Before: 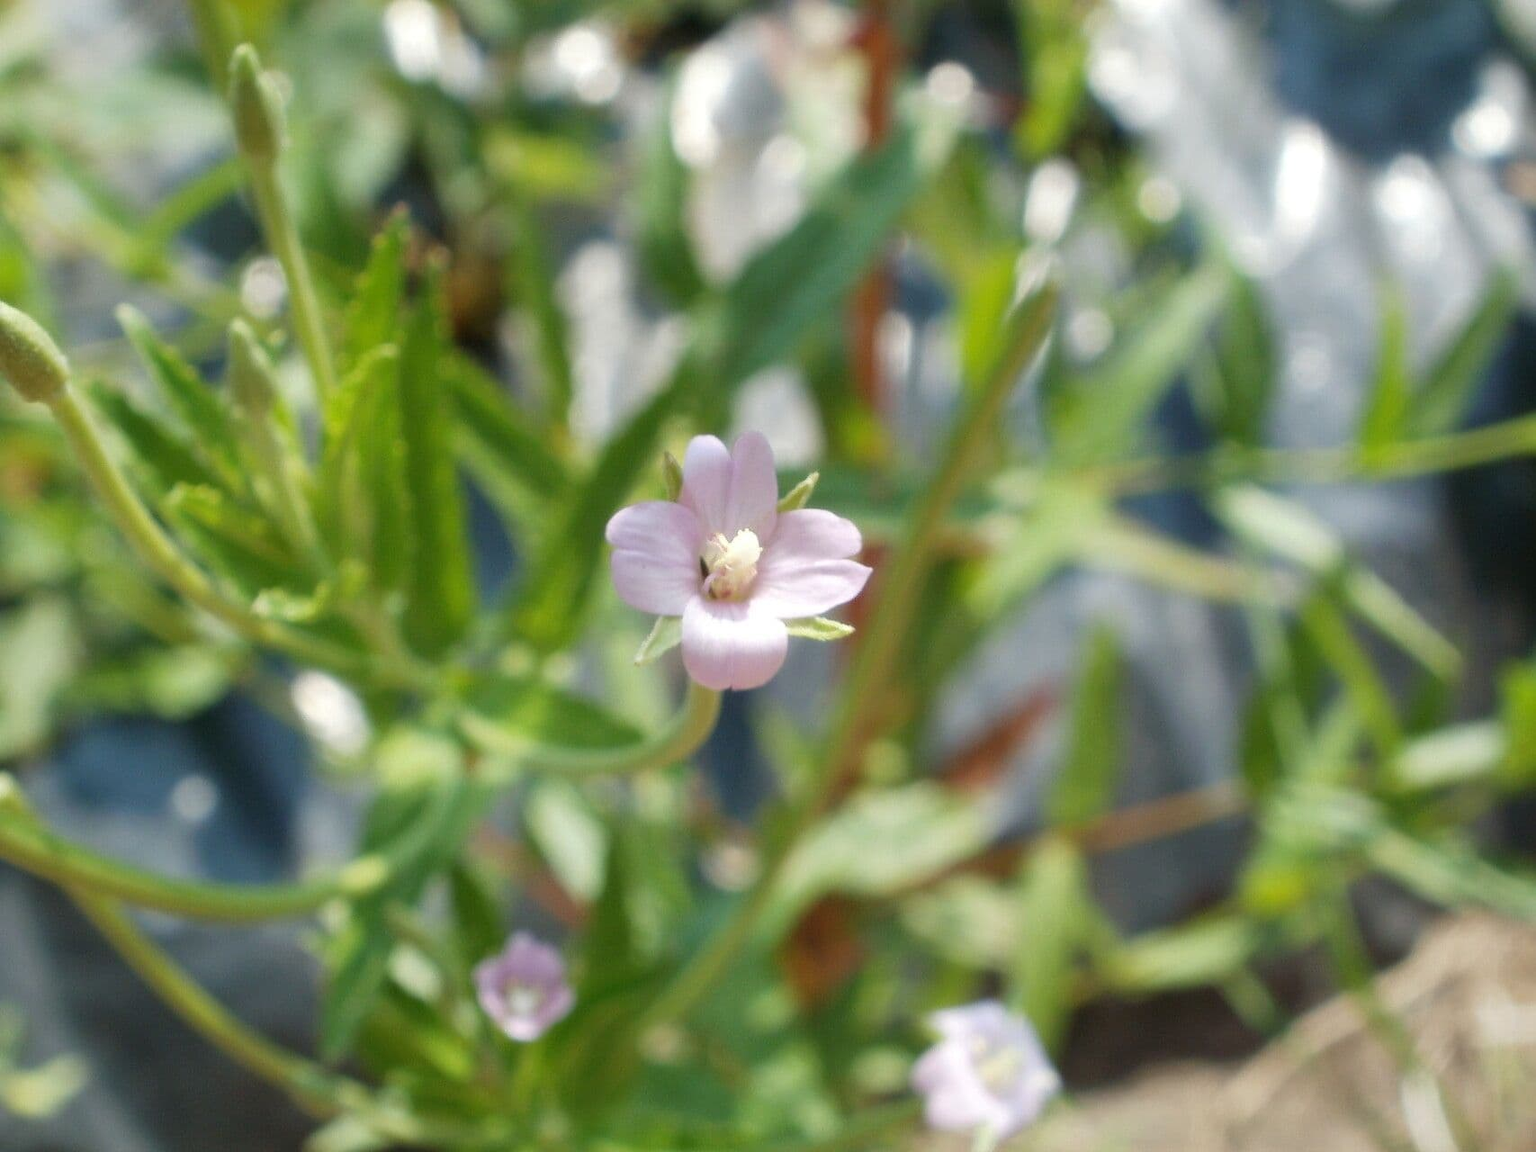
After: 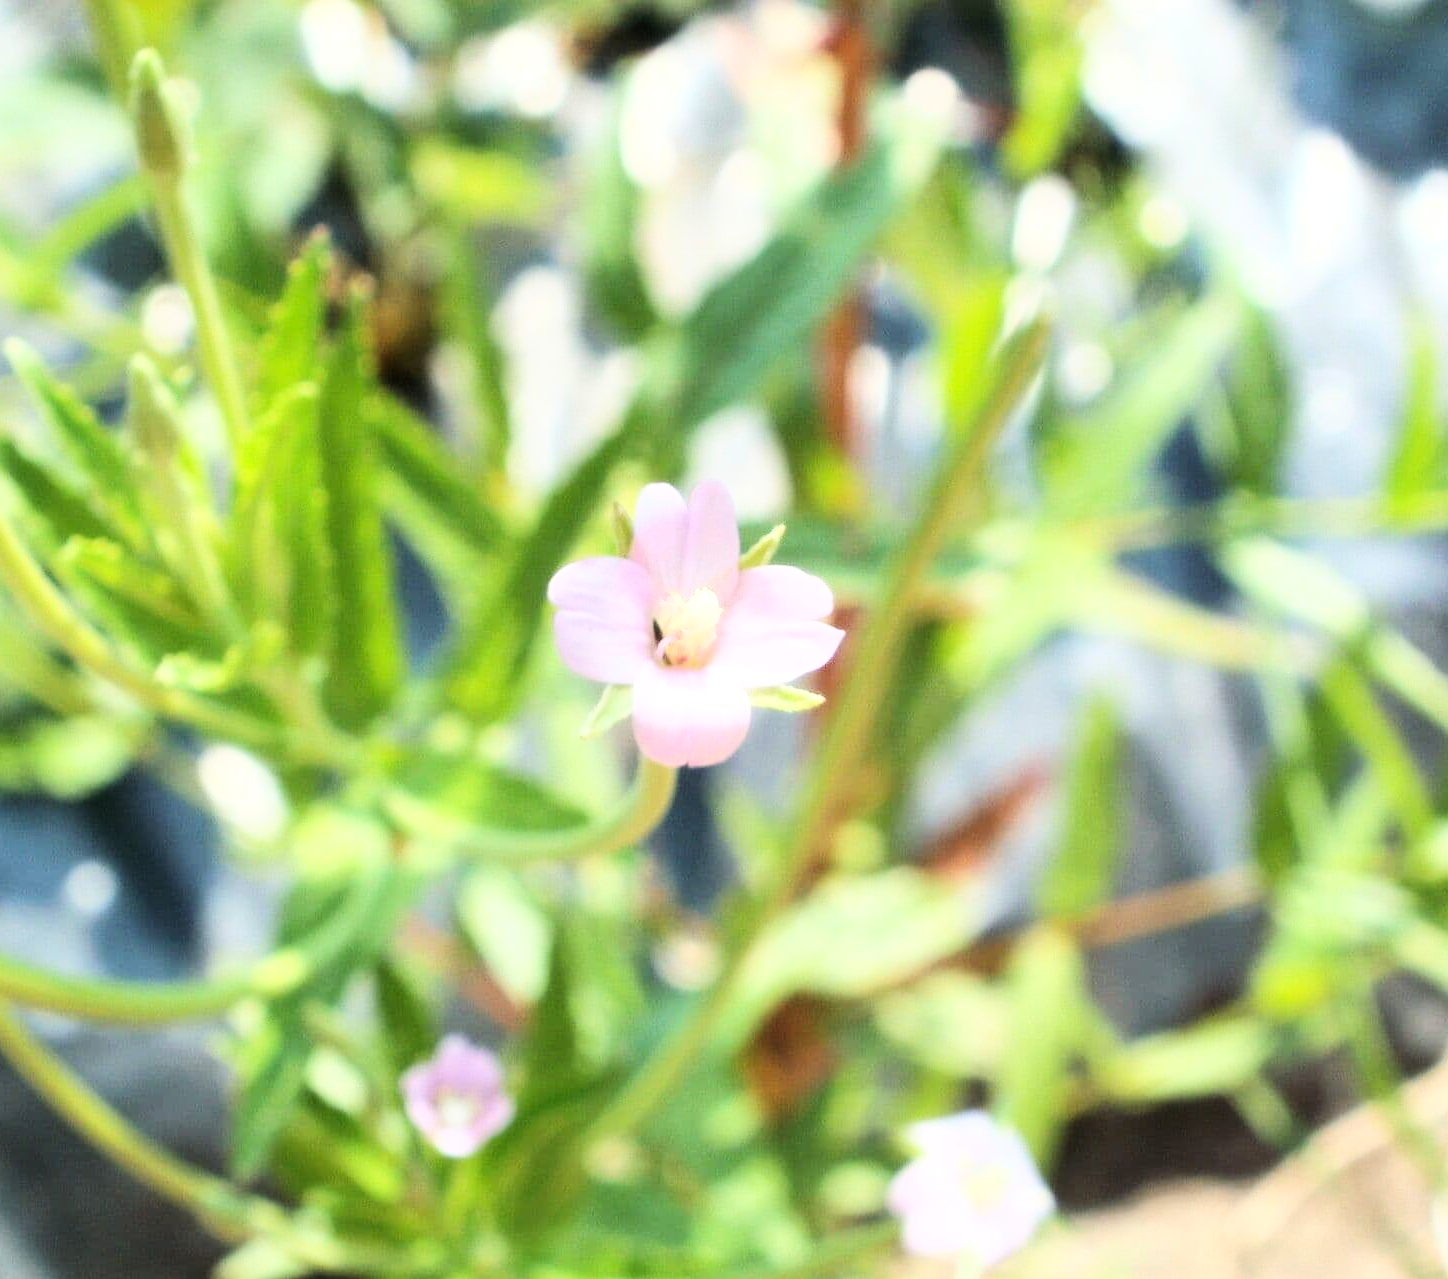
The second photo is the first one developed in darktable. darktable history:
crop: left 7.345%, right 7.825%
base curve: curves: ch0 [(0, 0) (0.007, 0.004) (0.027, 0.03) (0.046, 0.07) (0.207, 0.54) (0.442, 0.872) (0.673, 0.972) (1, 1)]
